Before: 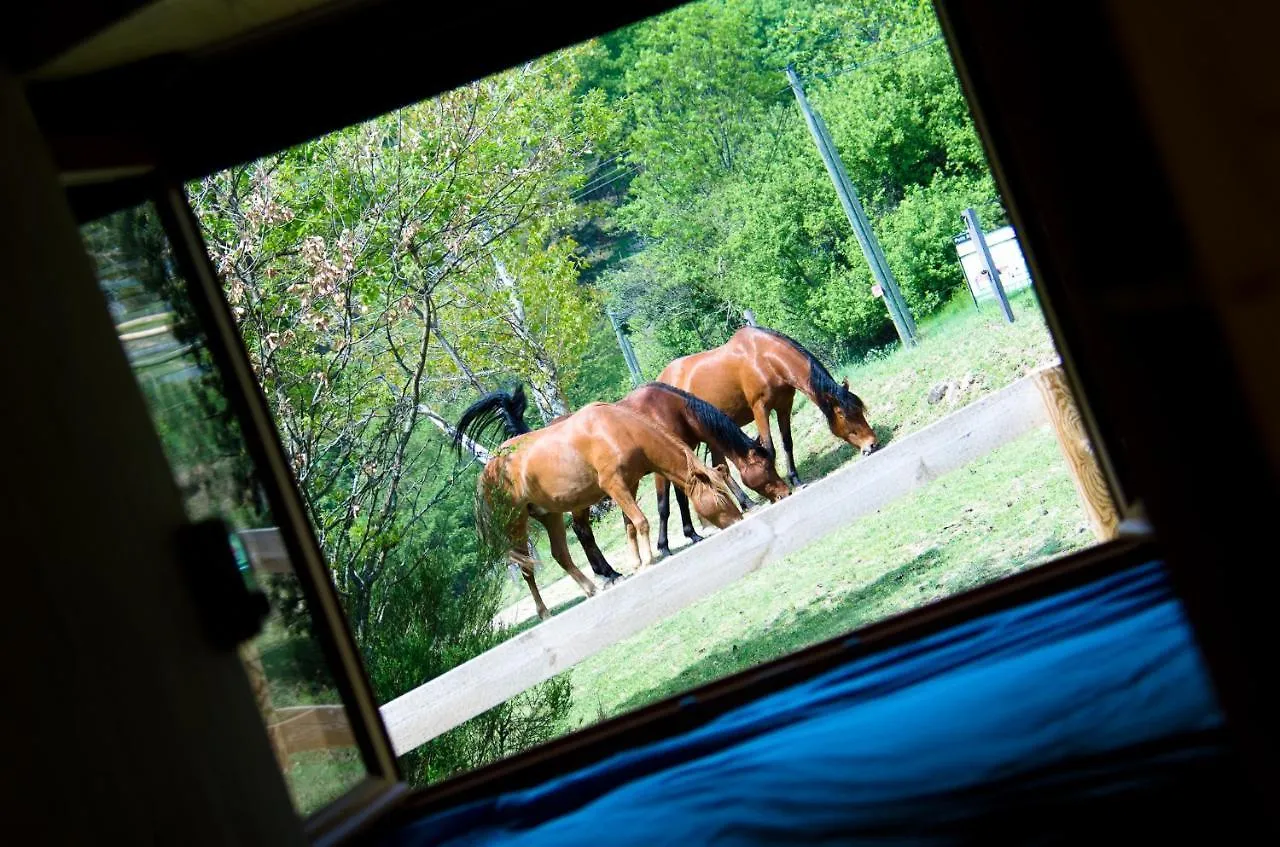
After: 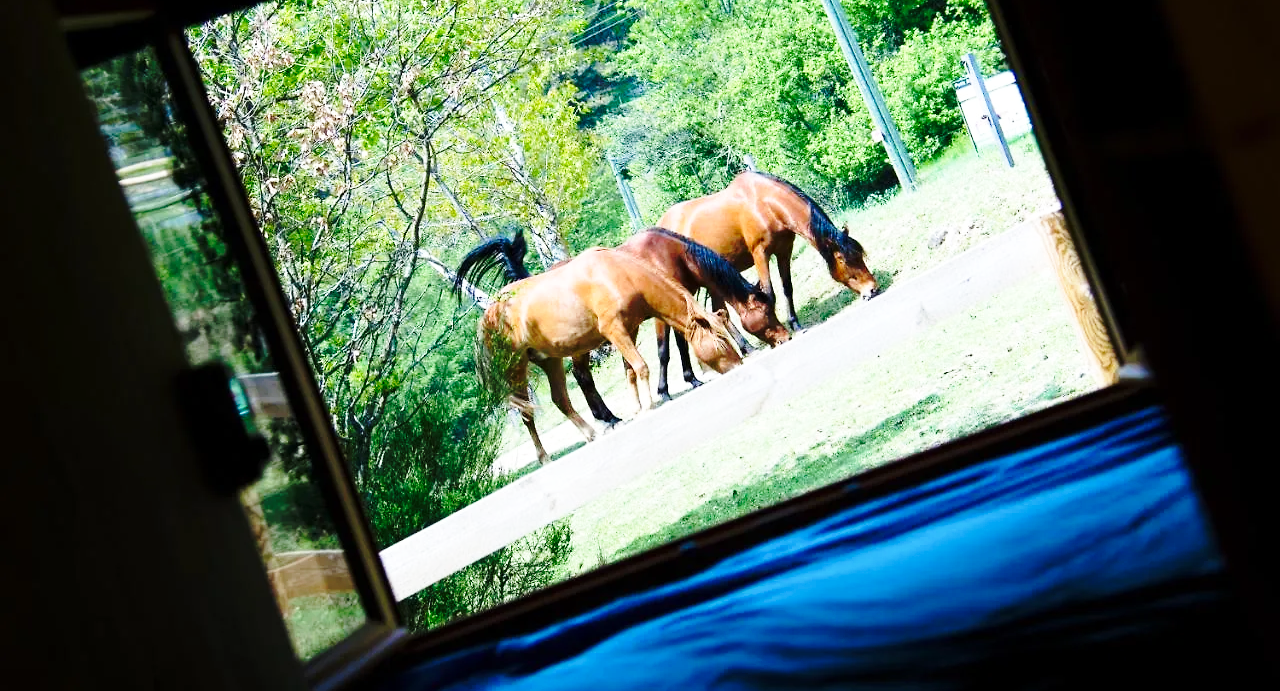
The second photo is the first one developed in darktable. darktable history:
base curve: curves: ch0 [(0, 0) (0.036, 0.037) (0.121, 0.228) (0.46, 0.76) (0.859, 0.983) (1, 1)], preserve colors none
crop and rotate: top 18.341%
